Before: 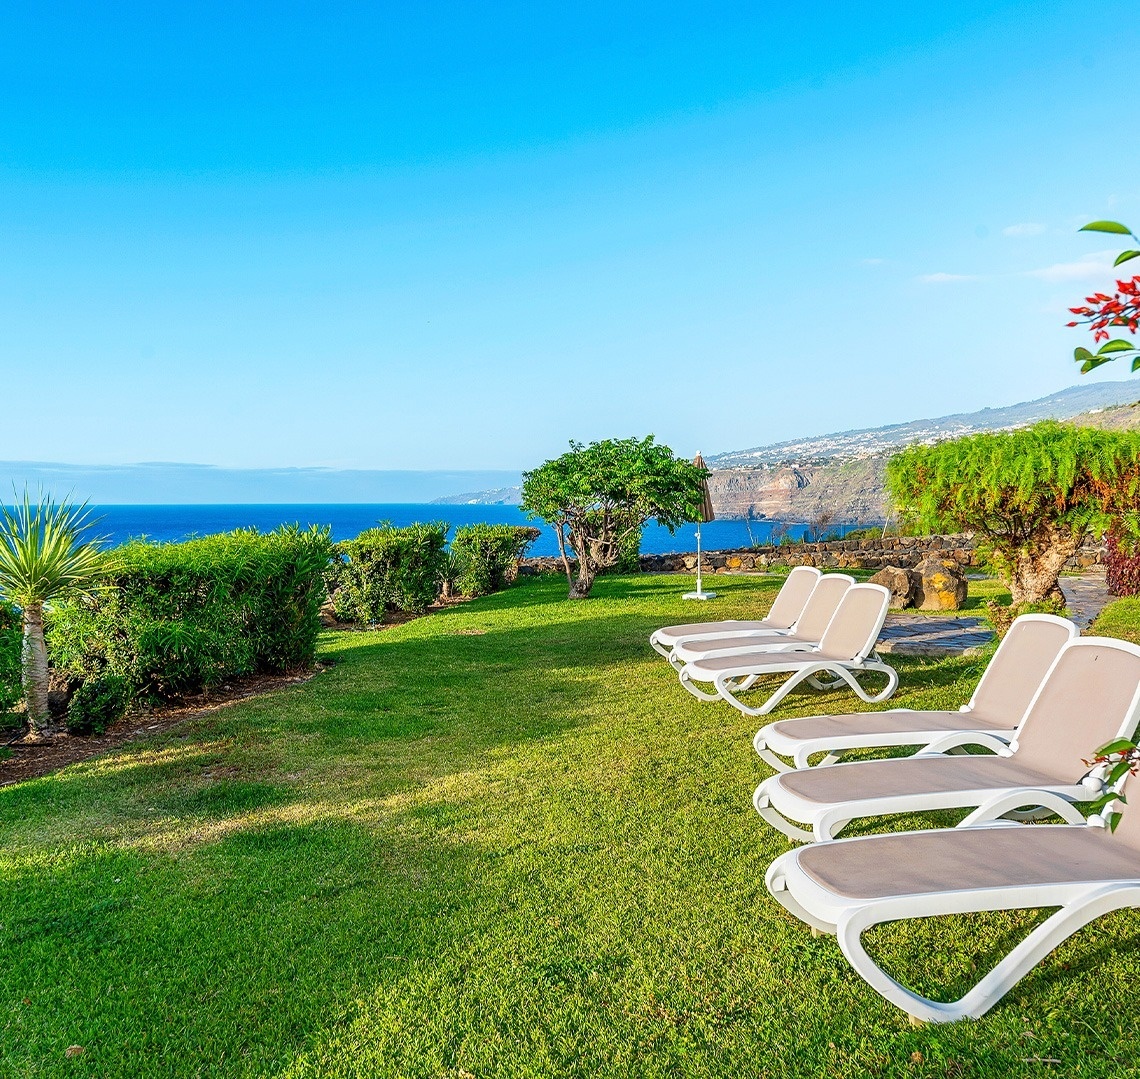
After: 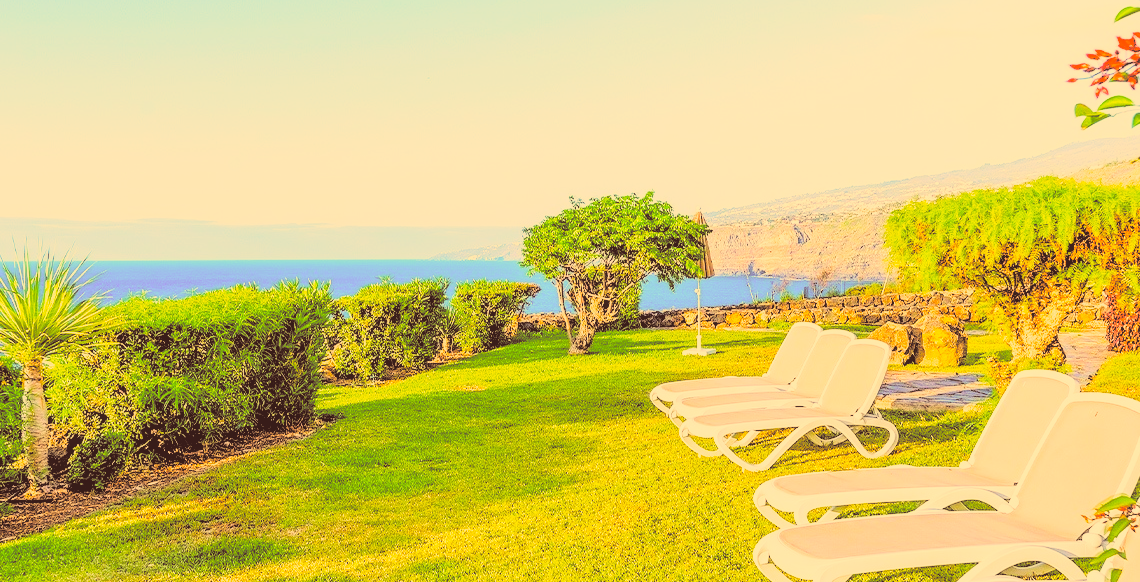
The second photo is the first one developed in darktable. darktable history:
crop and rotate: top 22.64%, bottom 23.399%
local contrast: detail 109%
contrast brightness saturation: brightness 0.994
color balance rgb: power › chroma 0.289%, power › hue 24.36°, perceptual saturation grading › global saturation 30.272%
tone equalizer: edges refinement/feathering 500, mask exposure compensation -1.57 EV, preserve details no
color correction: highlights a* 9.91, highlights b* 38.28, shadows a* 14.18, shadows b* 3.64
filmic rgb: black relative exposure -5.12 EV, white relative exposure 3.99 EV, hardness 2.91, contrast 1.196, preserve chrominance no, color science v5 (2021), contrast in shadows safe, contrast in highlights safe
